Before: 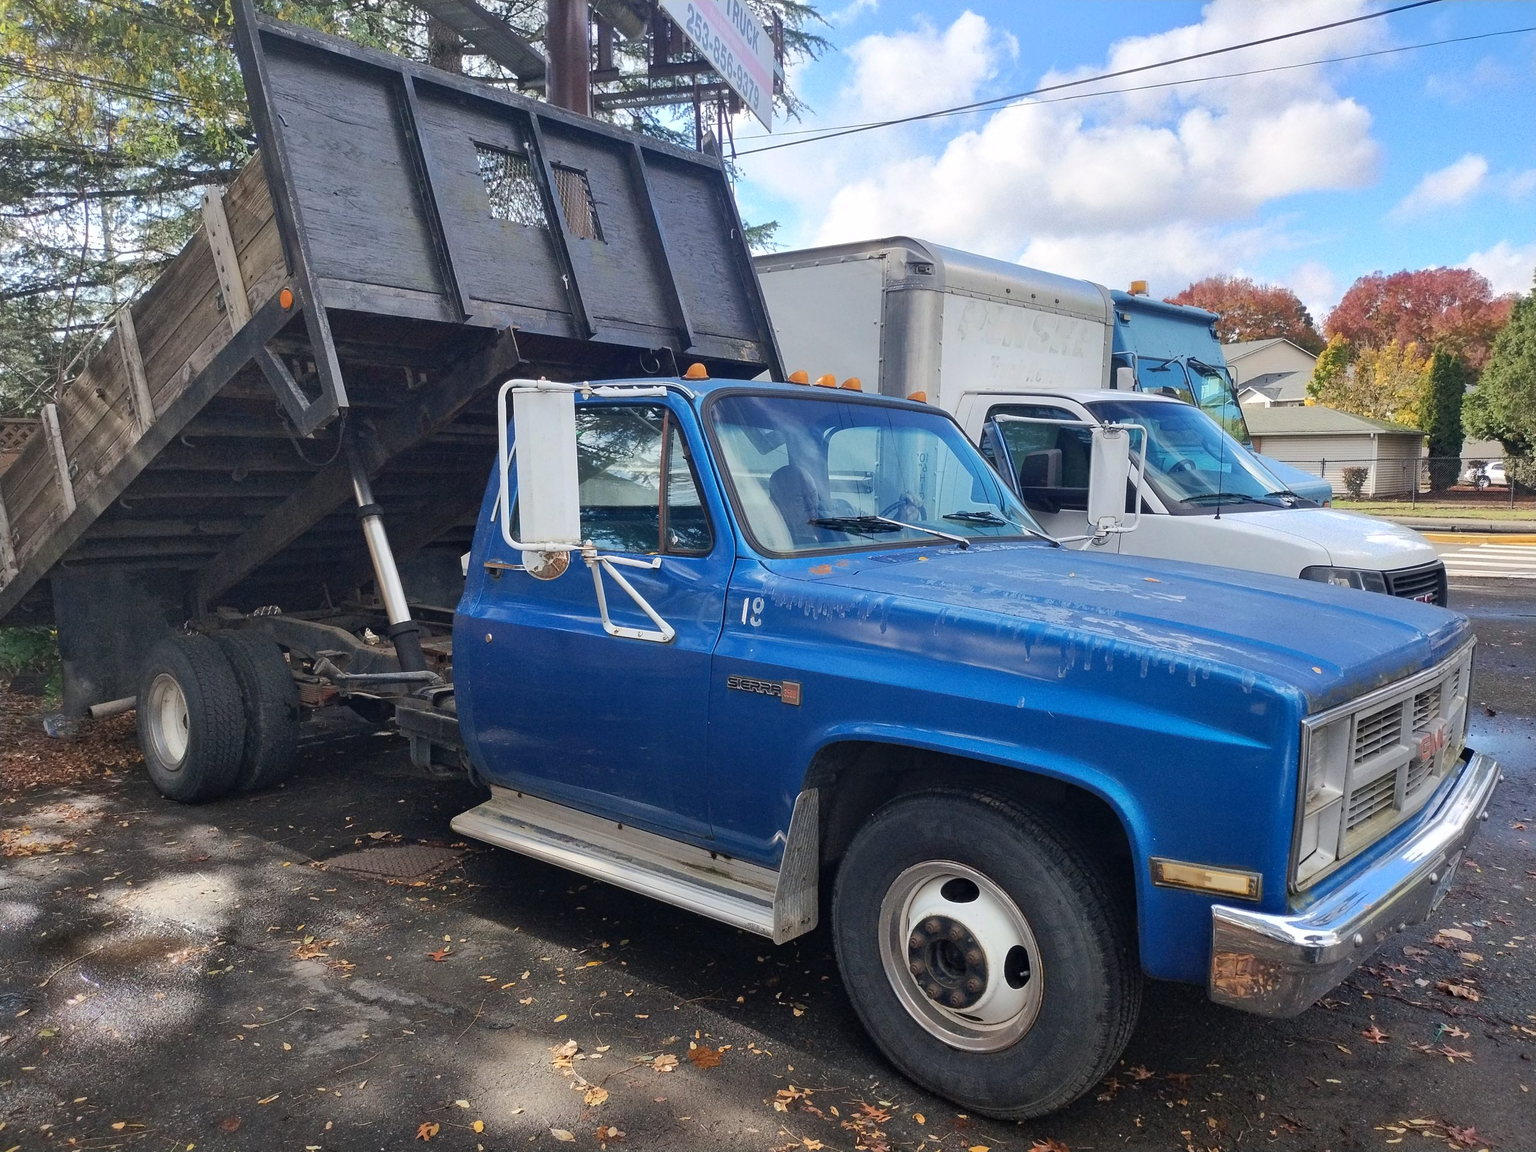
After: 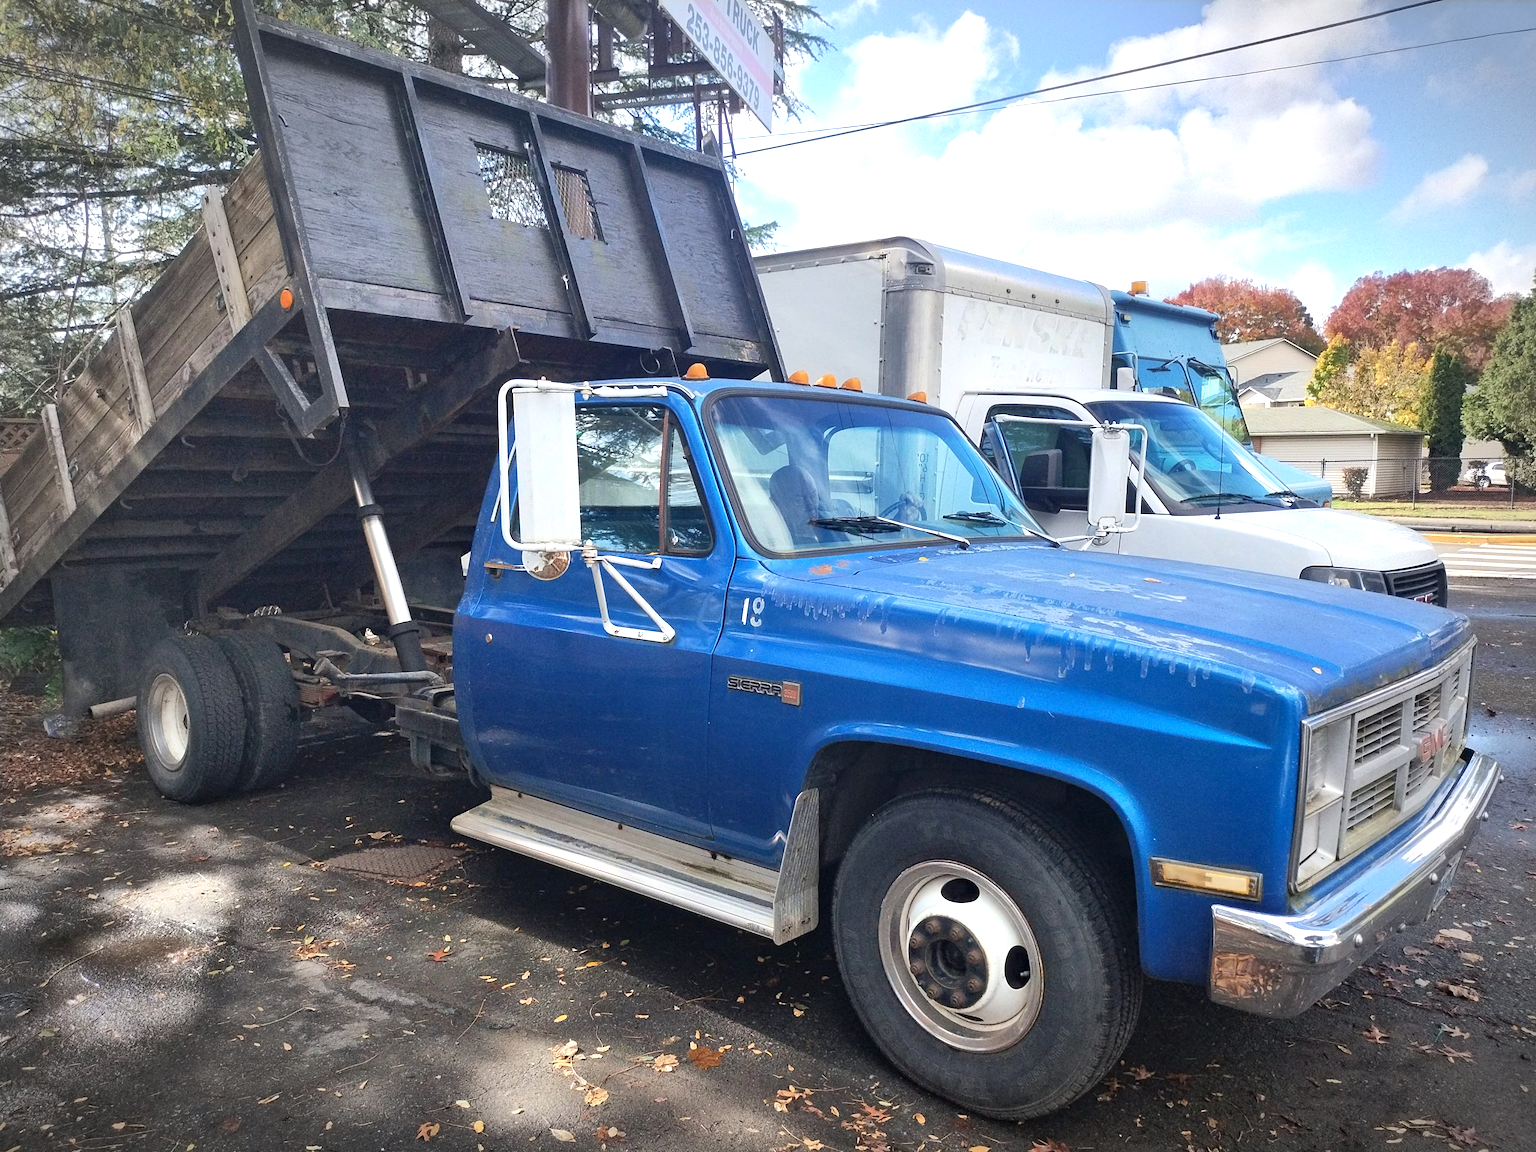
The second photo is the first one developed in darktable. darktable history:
vignetting: automatic ratio true
exposure: exposure 0.661 EV, compensate highlight preservation false
